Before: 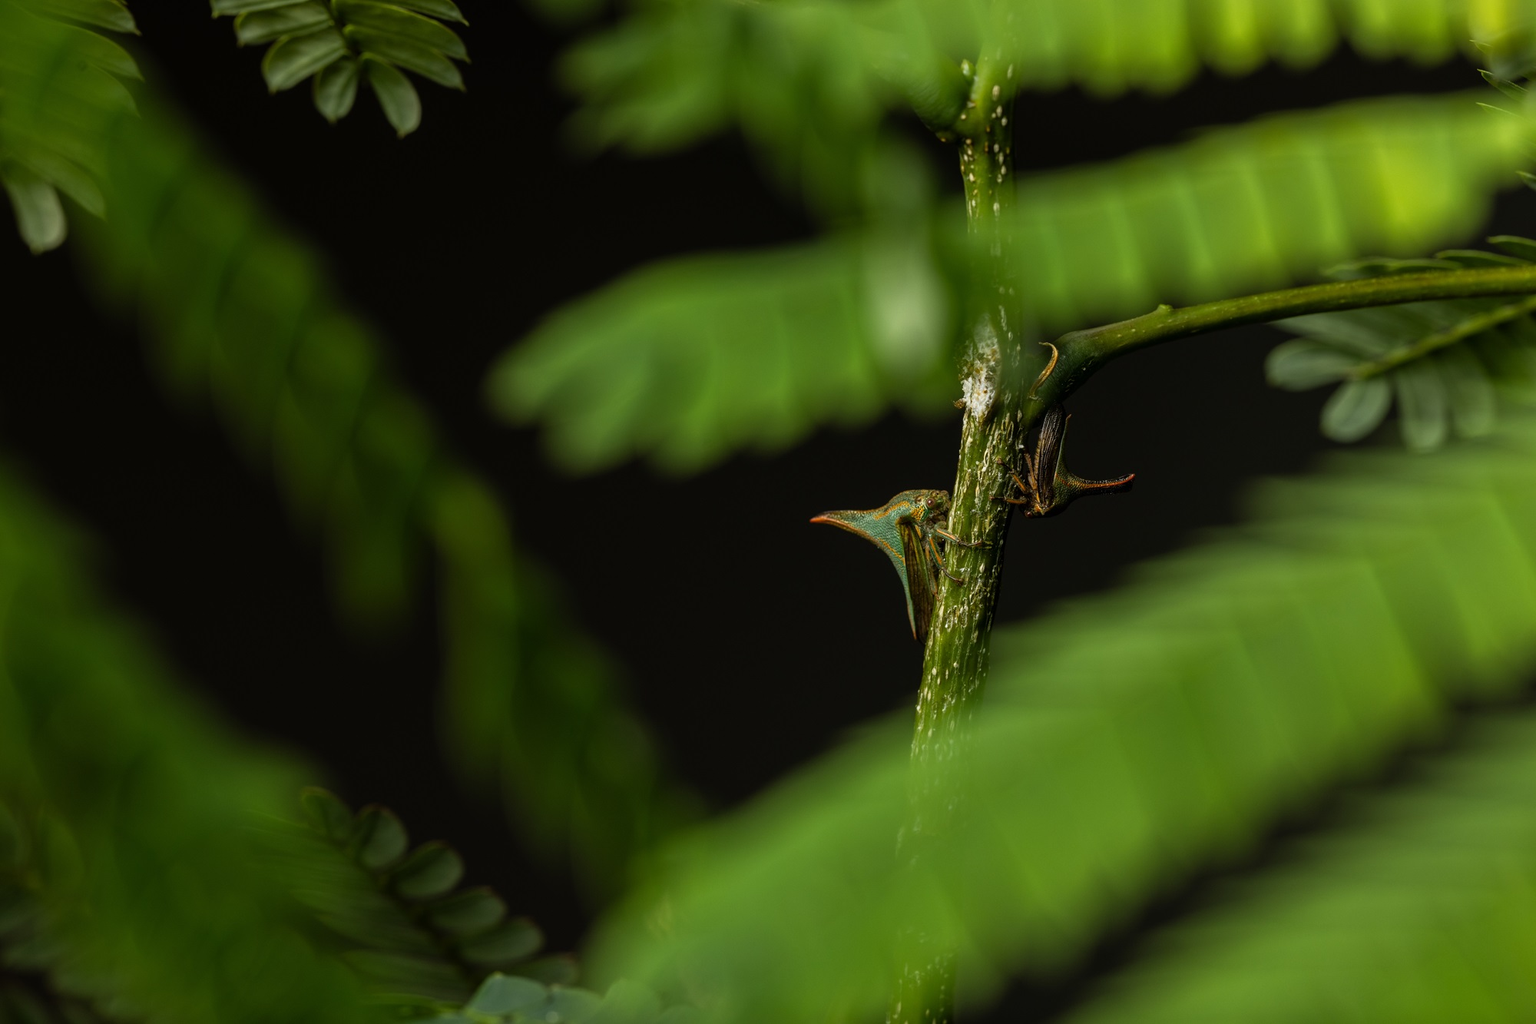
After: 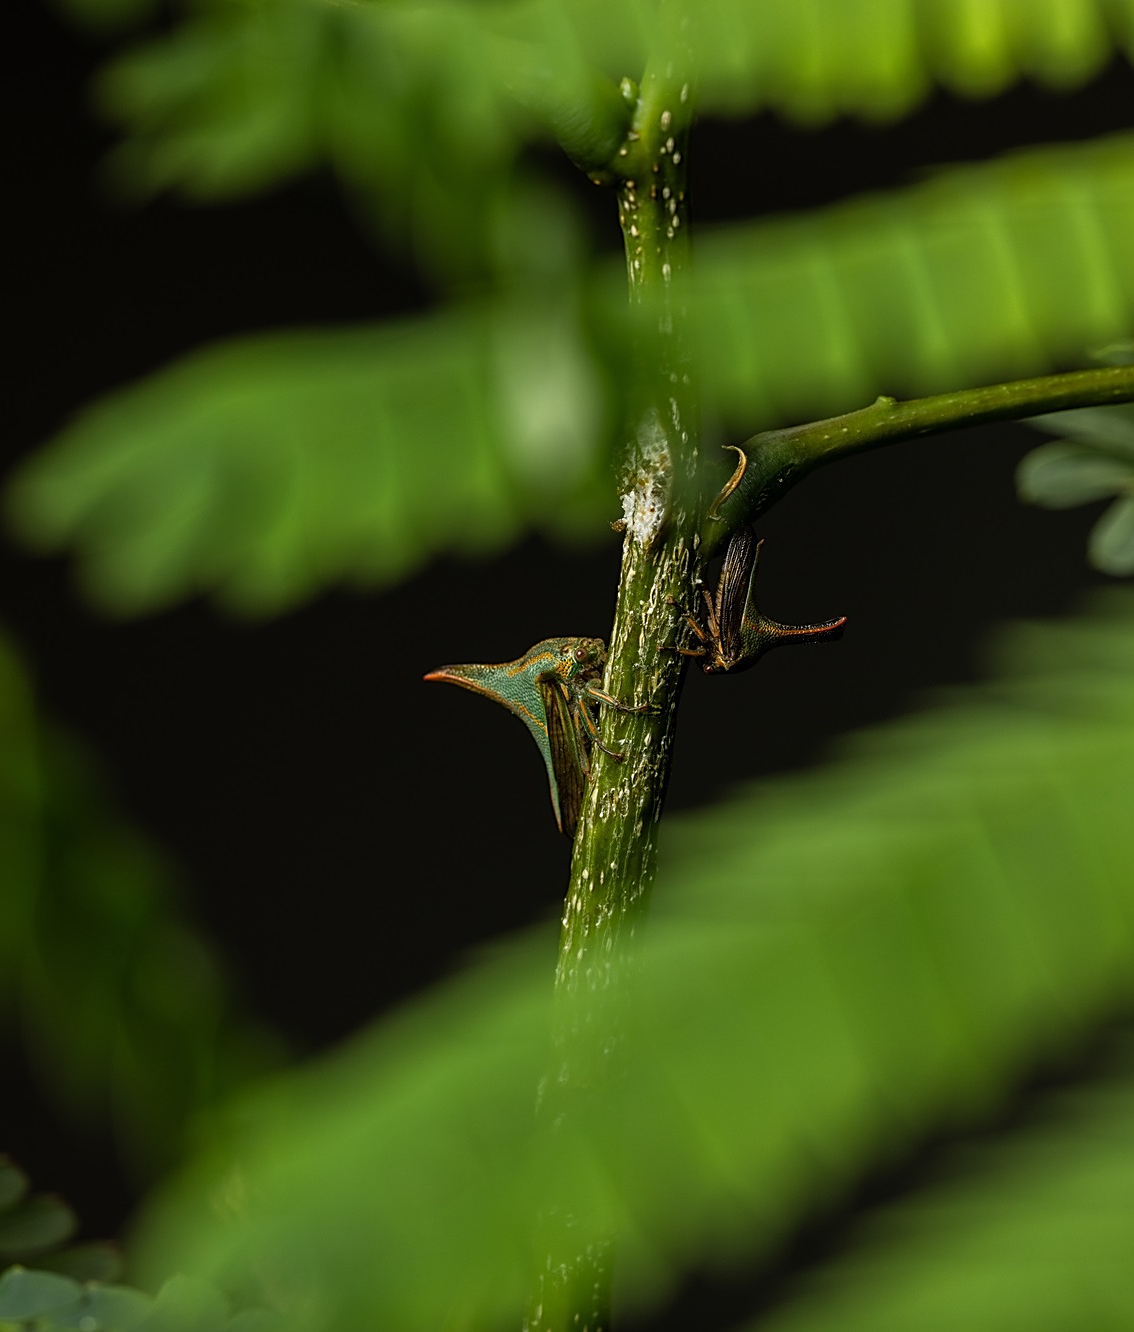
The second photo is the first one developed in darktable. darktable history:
crop: left 31.557%, top 0.008%, right 11.71%
sharpen: on, module defaults
